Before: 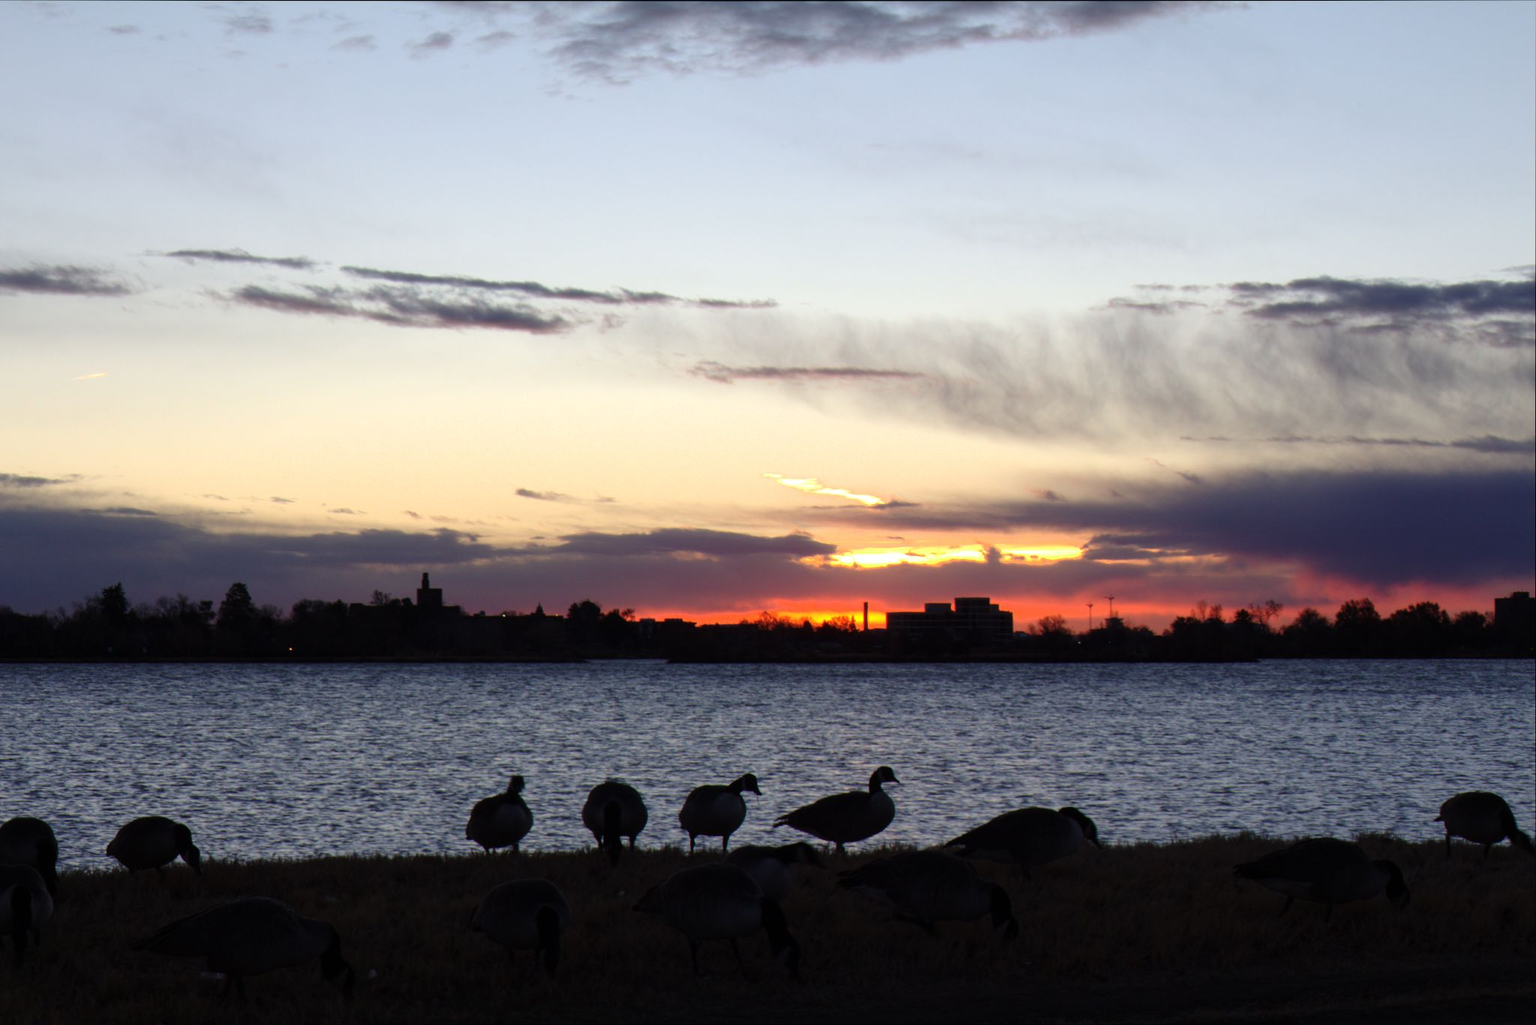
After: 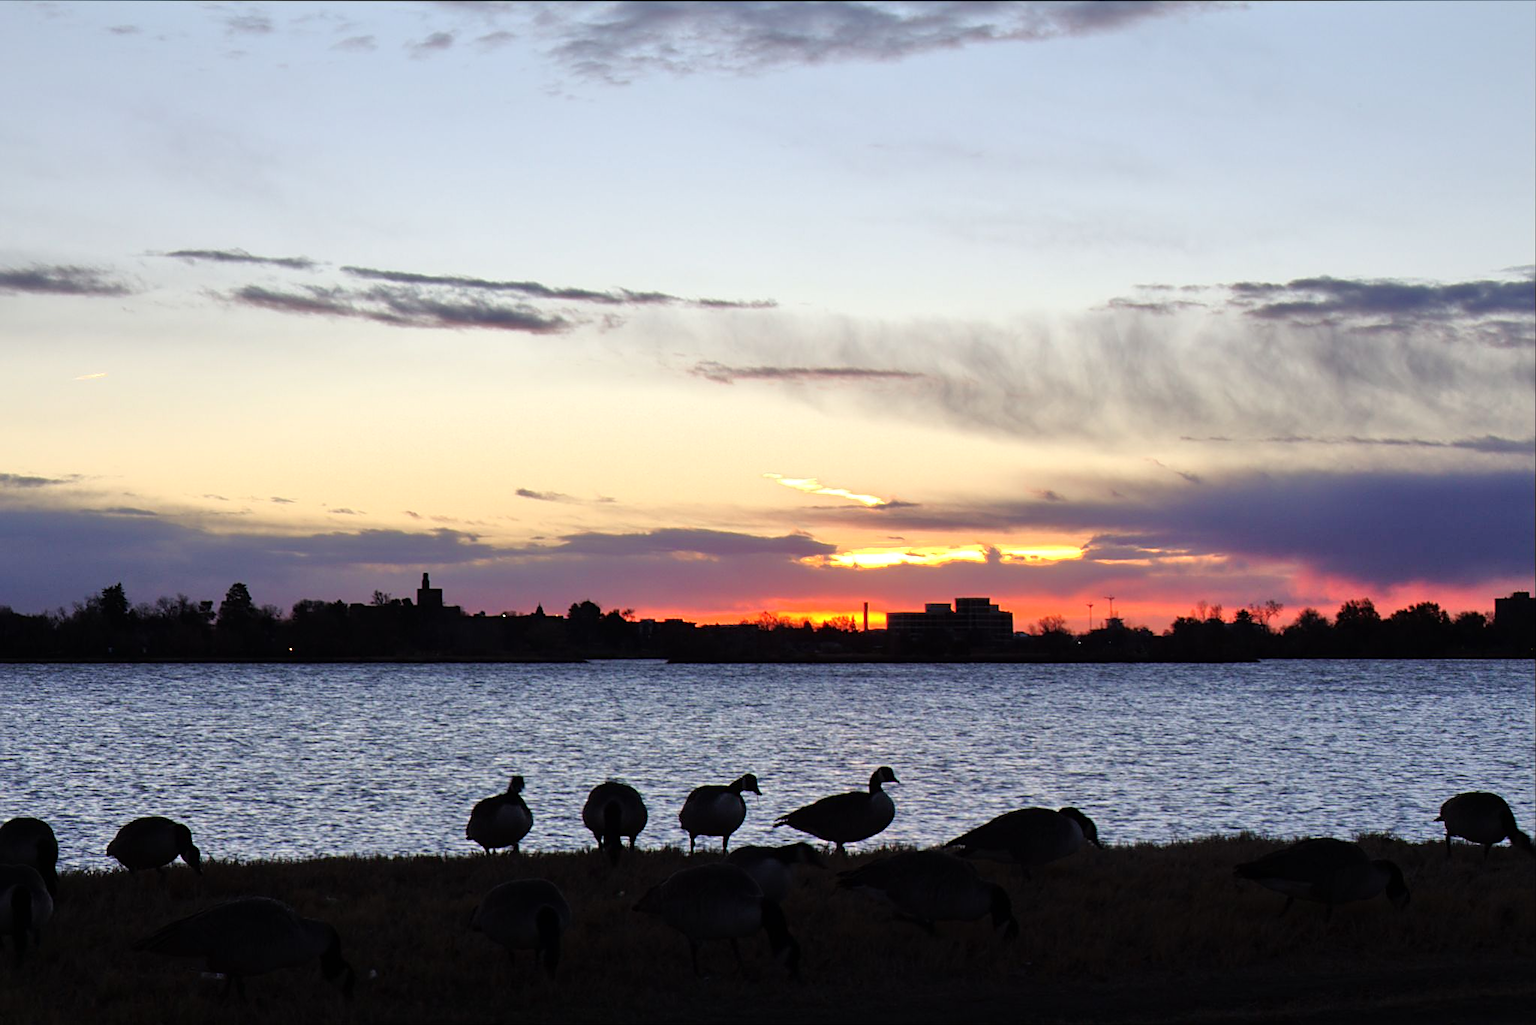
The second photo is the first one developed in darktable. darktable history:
tone equalizer: -7 EV 0.15 EV, -6 EV 0.6 EV, -5 EV 1.15 EV, -4 EV 1.33 EV, -3 EV 1.15 EV, -2 EV 0.6 EV, -1 EV 0.15 EV, mask exposure compensation -0.5 EV
sharpen: on, module defaults
